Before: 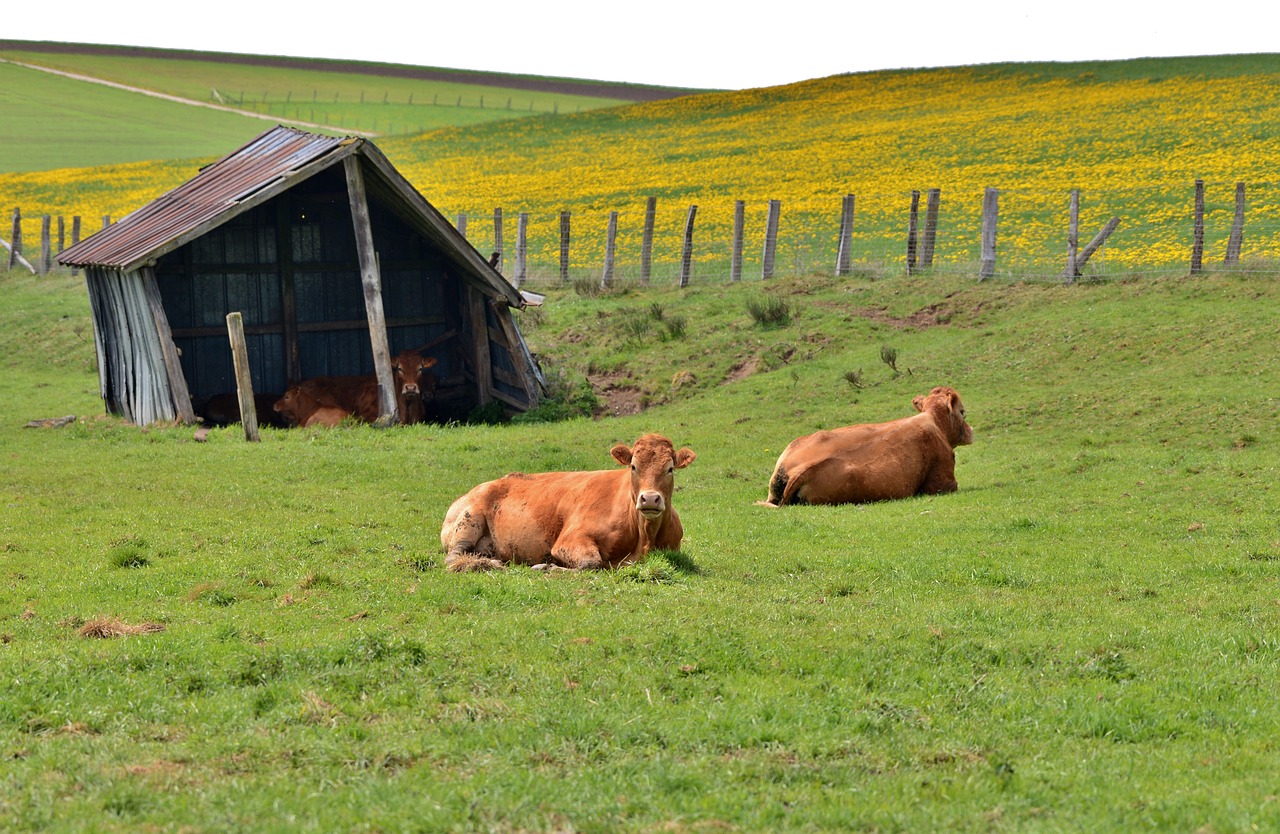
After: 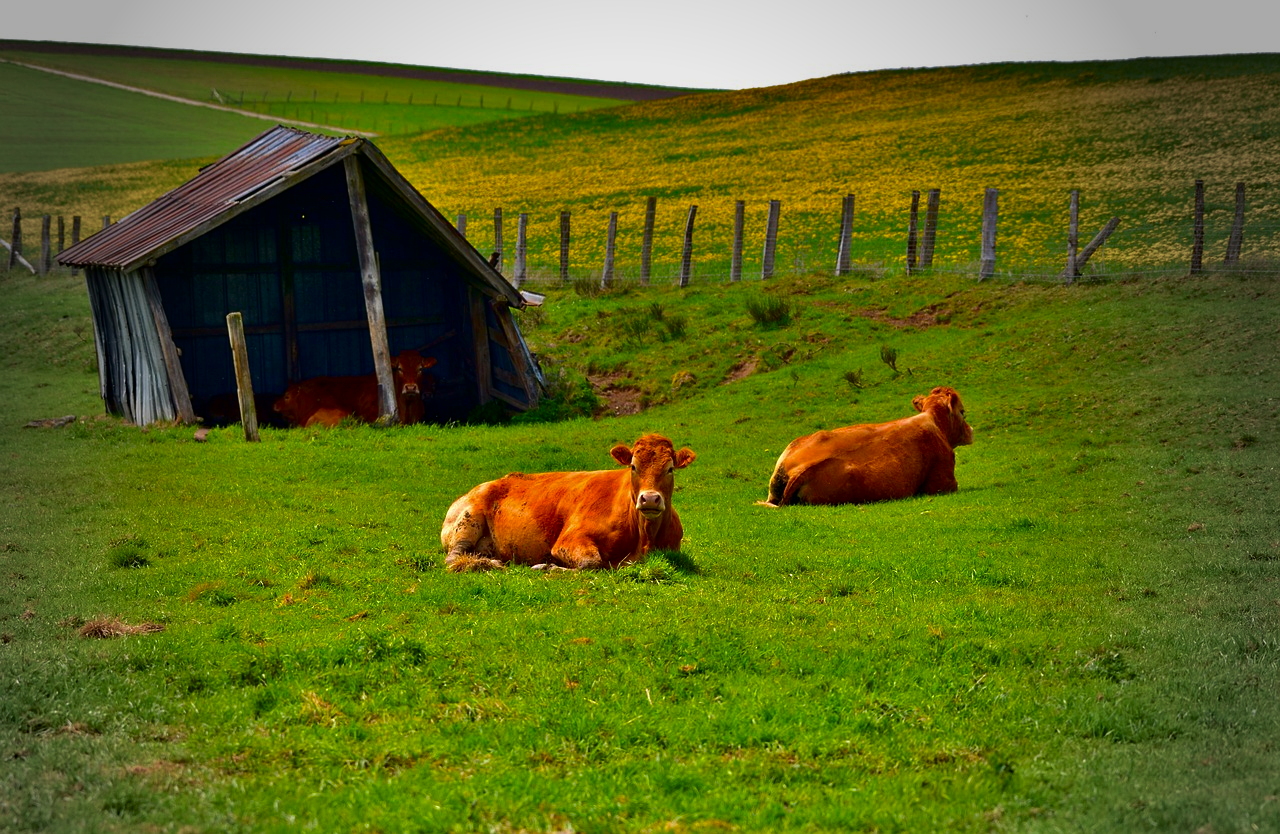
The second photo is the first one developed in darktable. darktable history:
graduated density: rotation -0.352°, offset 57.64
vignetting: fall-off start 64.63%, center (-0.034, 0.148), width/height ratio 0.881
contrast brightness saturation: brightness -0.25, saturation 0.2
color balance rgb: perceptual saturation grading › global saturation 36%, perceptual brilliance grading › global brilliance 10%, global vibrance 20%
